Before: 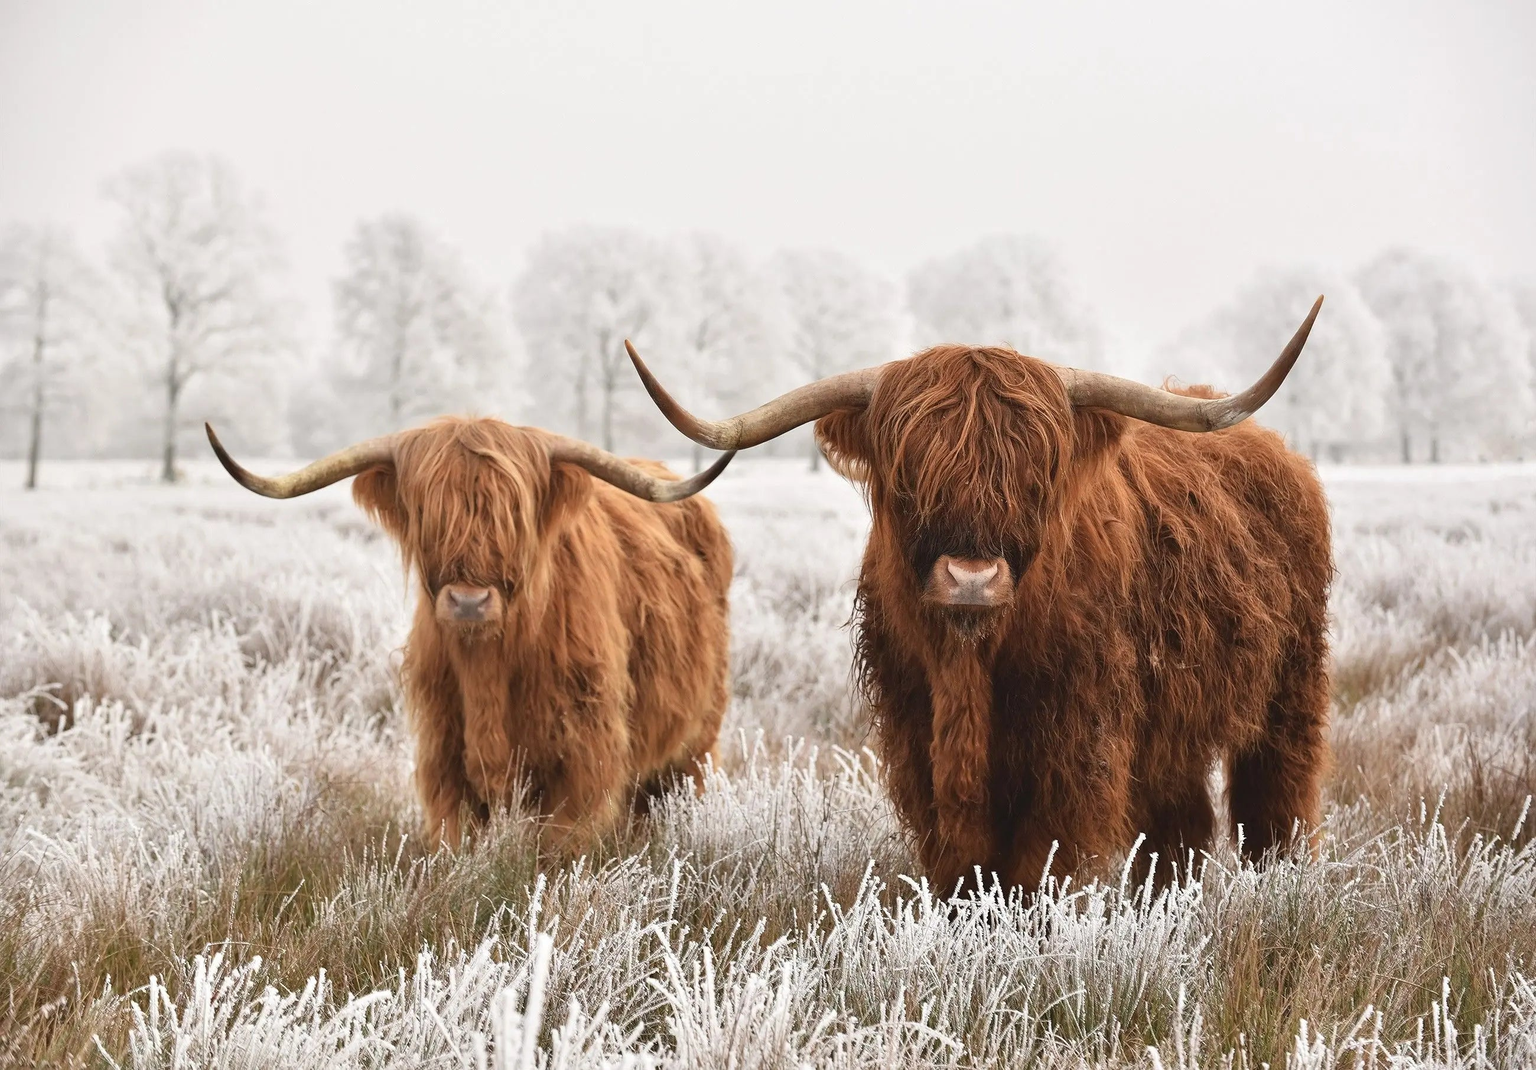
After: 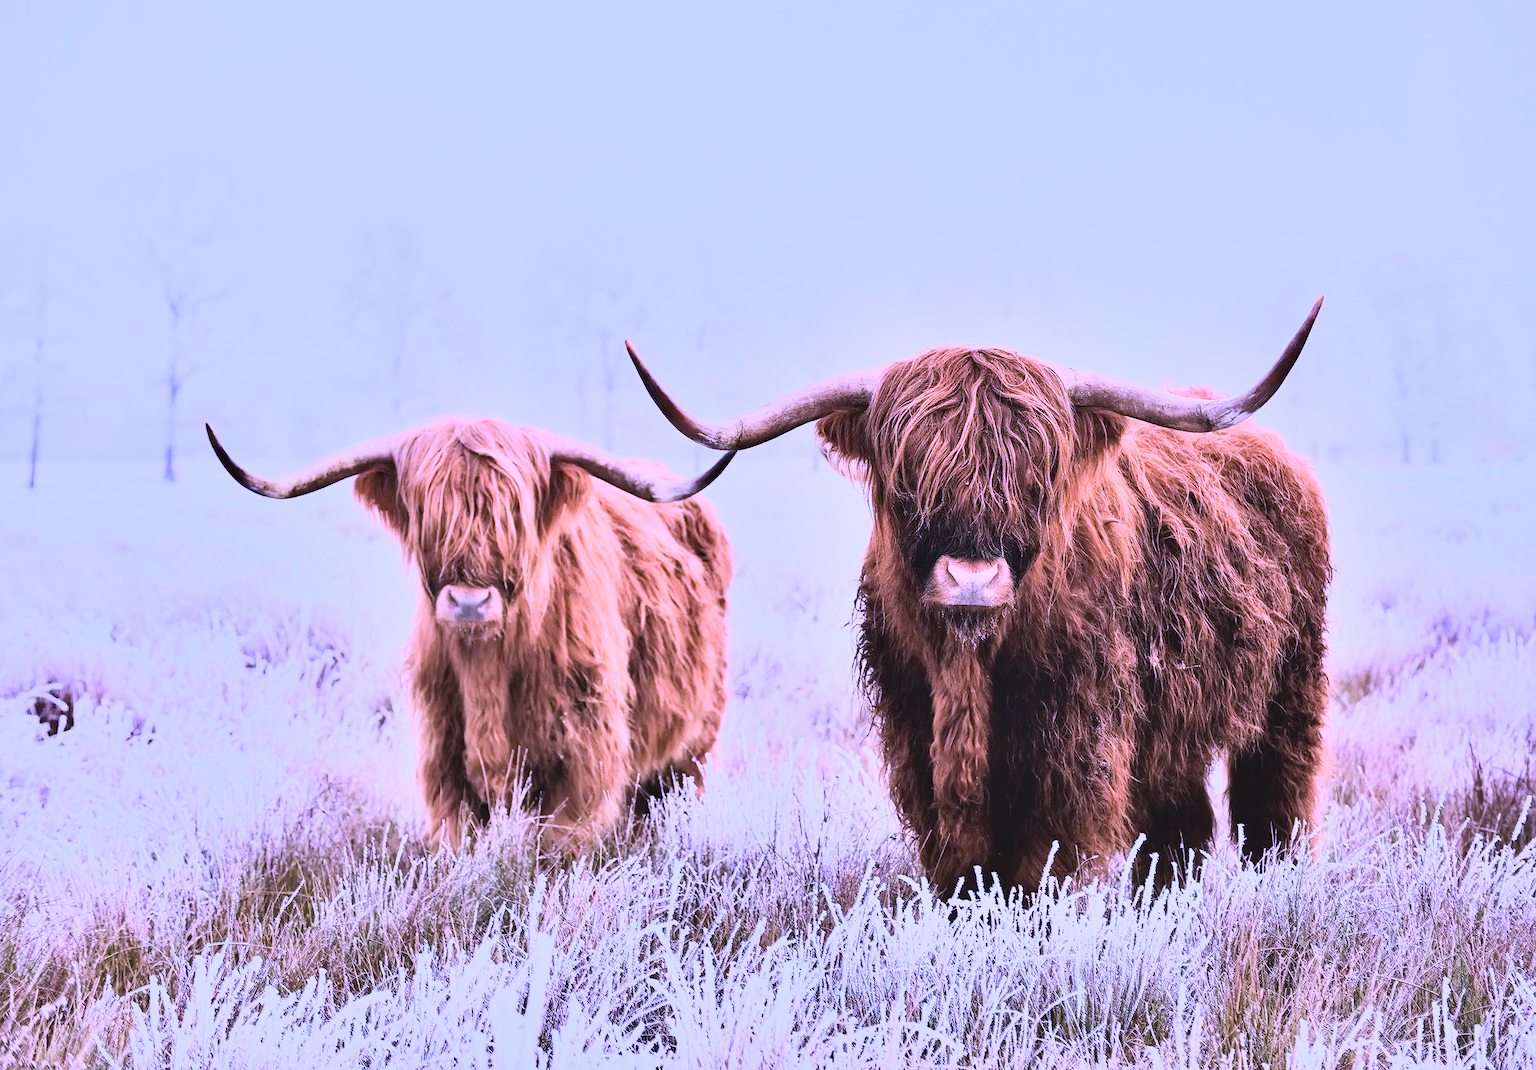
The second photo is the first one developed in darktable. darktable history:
white balance: red 0.98, blue 1.61
contrast brightness saturation: contrast -0.11
shadows and highlights: soften with gaussian
rgb curve: curves: ch0 [(0, 0) (0.21, 0.15) (0.24, 0.21) (0.5, 0.75) (0.75, 0.96) (0.89, 0.99) (1, 1)]; ch1 [(0, 0.02) (0.21, 0.13) (0.25, 0.2) (0.5, 0.67) (0.75, 0.9) (0.89, 0.97) (1, 1)]; ch2 [(0, 0.02) (0.21, 0.13) (0.25, 0.2) (0.5, 0.67) (0.75, 0.9) (0.89, 0.97) (1, 1)], compensate middle gray true
